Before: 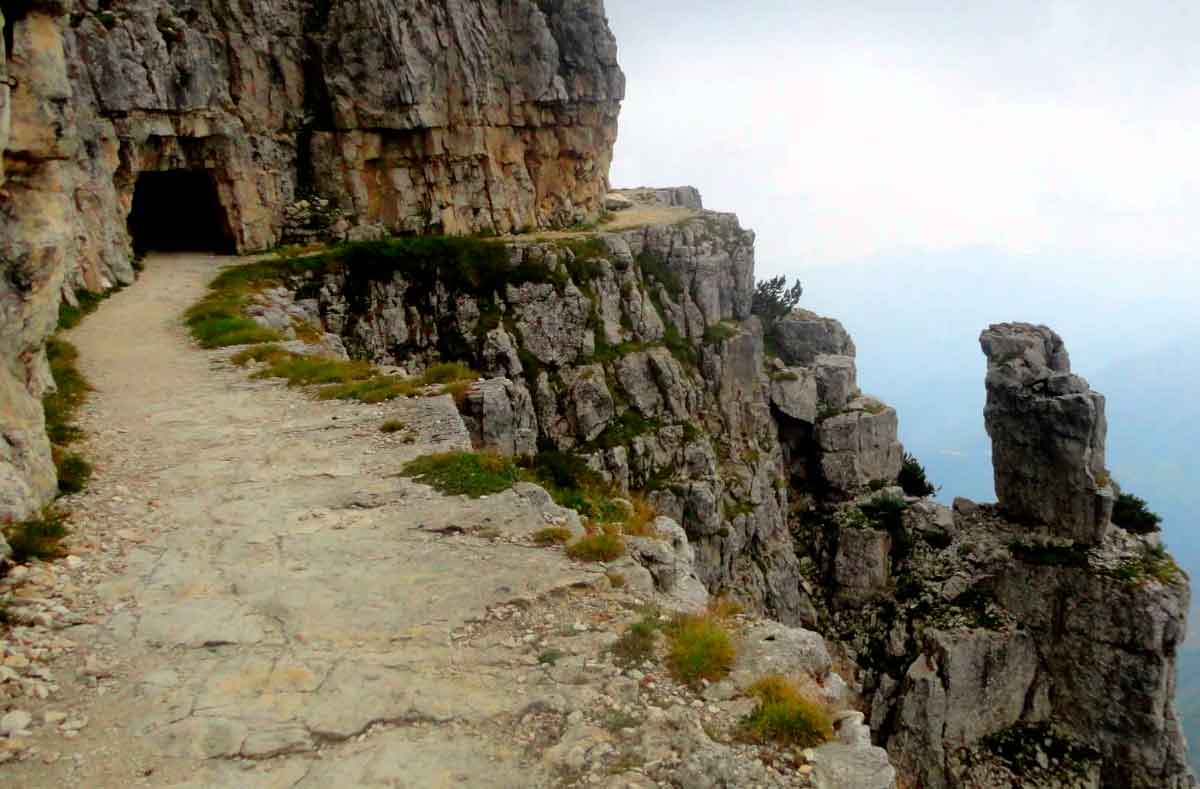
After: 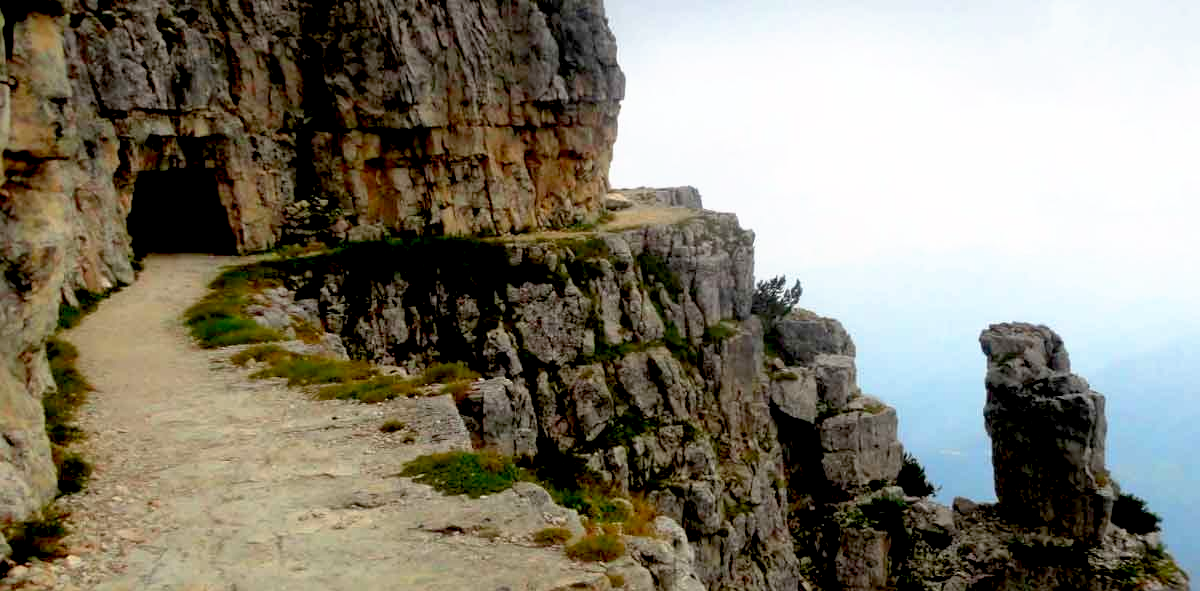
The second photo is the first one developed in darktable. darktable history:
base curve: curves: ch0 [(0.017, 0) (0.425, 0.441) (0.844, 0.933) (1, 1)], preserve colors none
crop: bottom 24.978%
